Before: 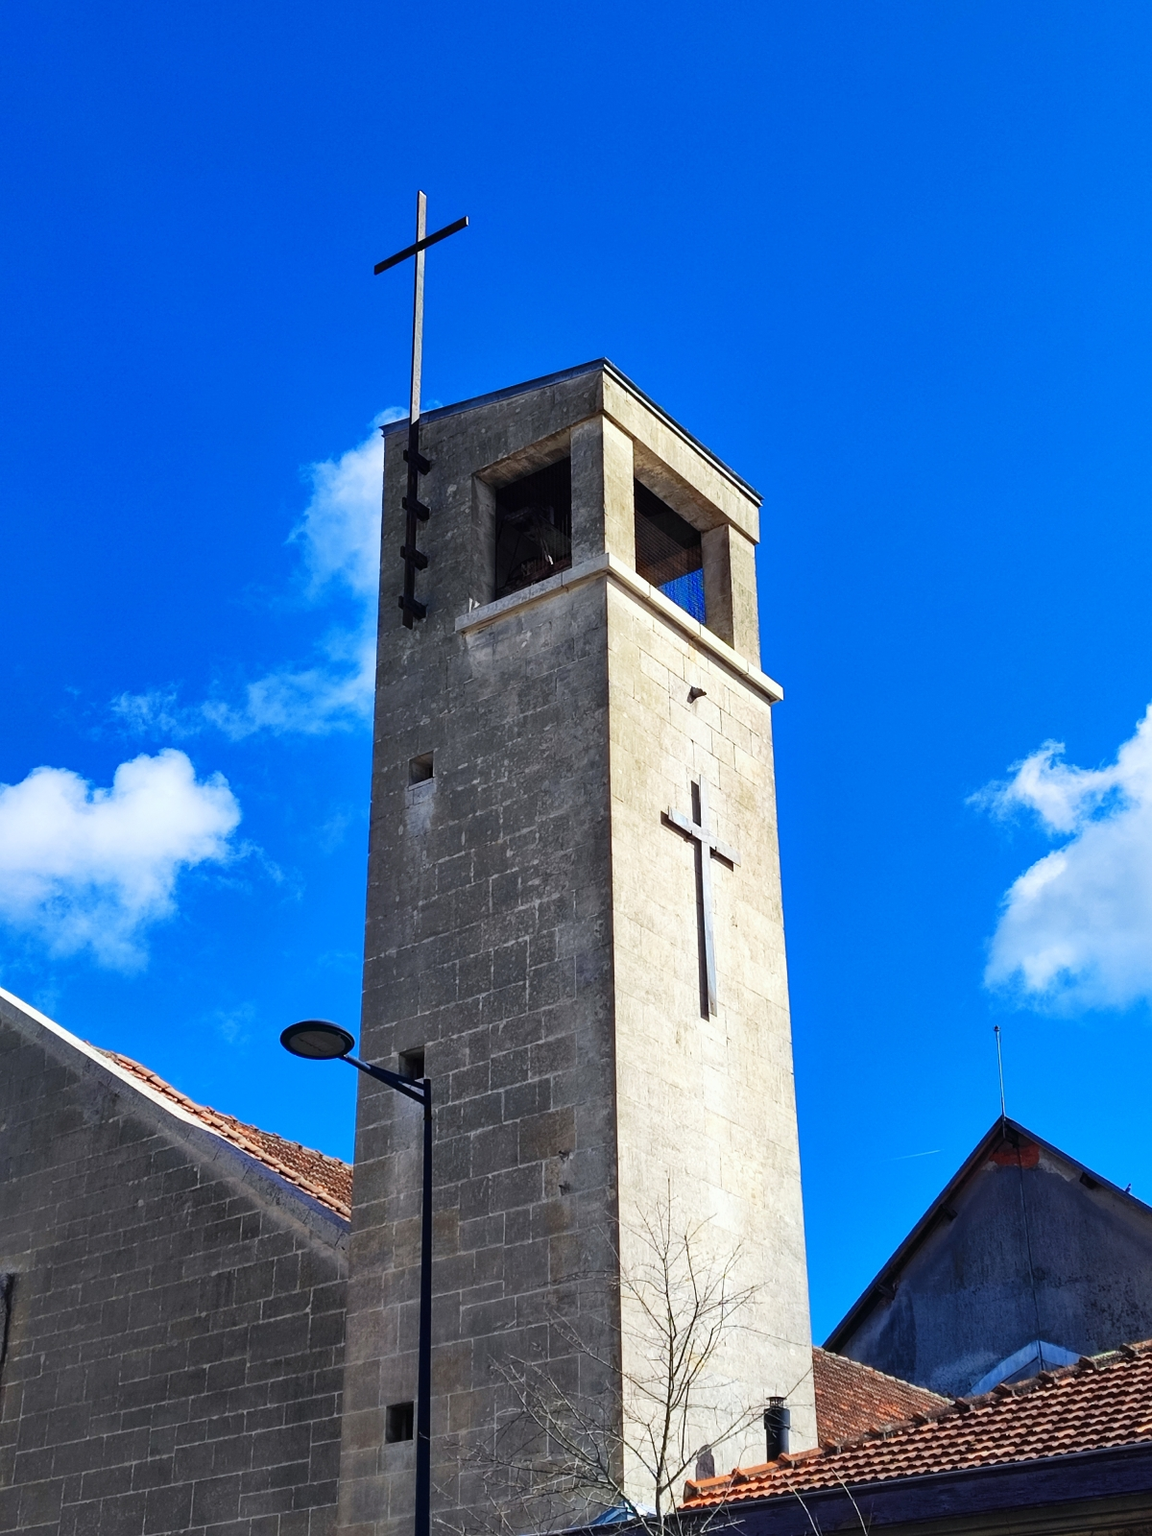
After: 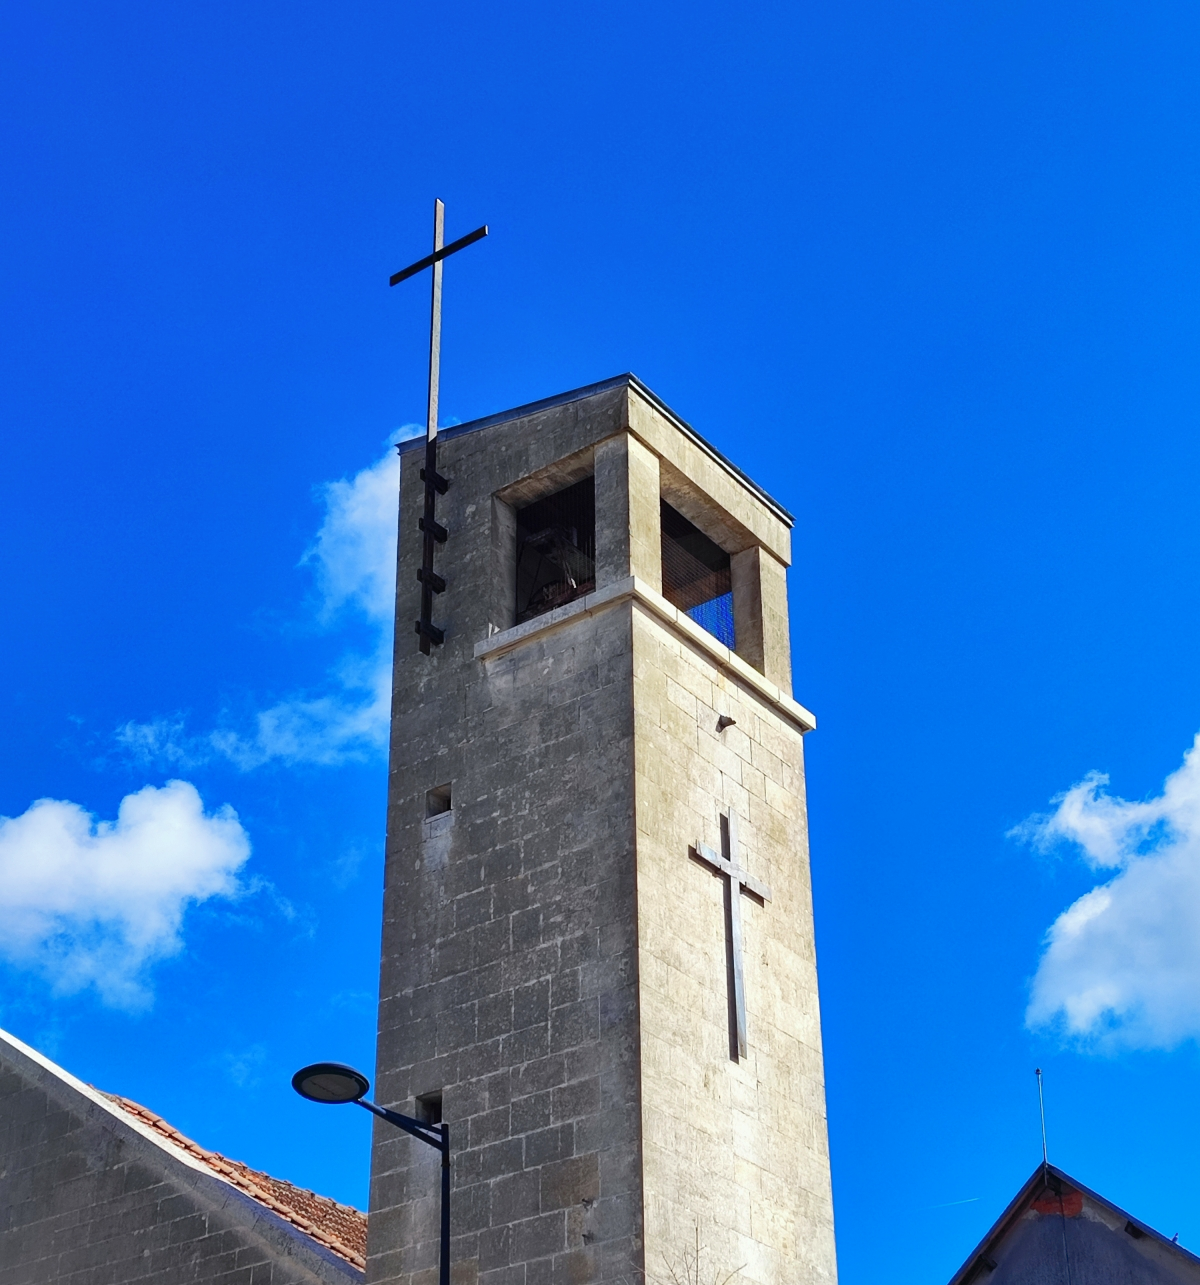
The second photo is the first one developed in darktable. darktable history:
crop: bottom 19.644%
shadows and highlights: on, module defaults
